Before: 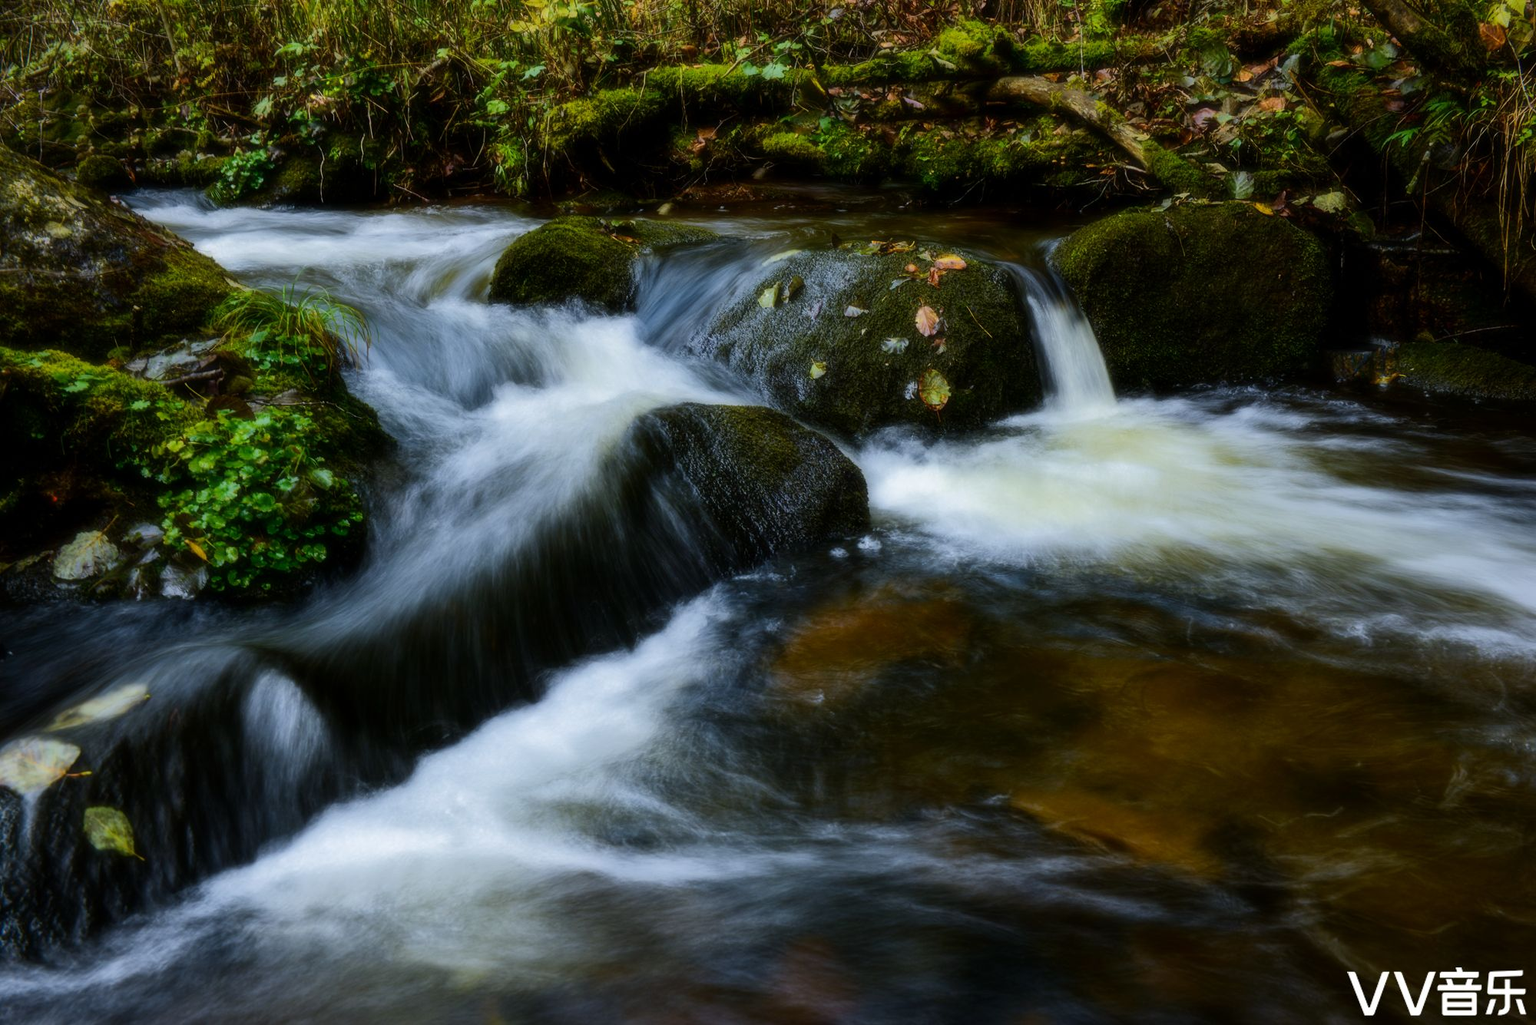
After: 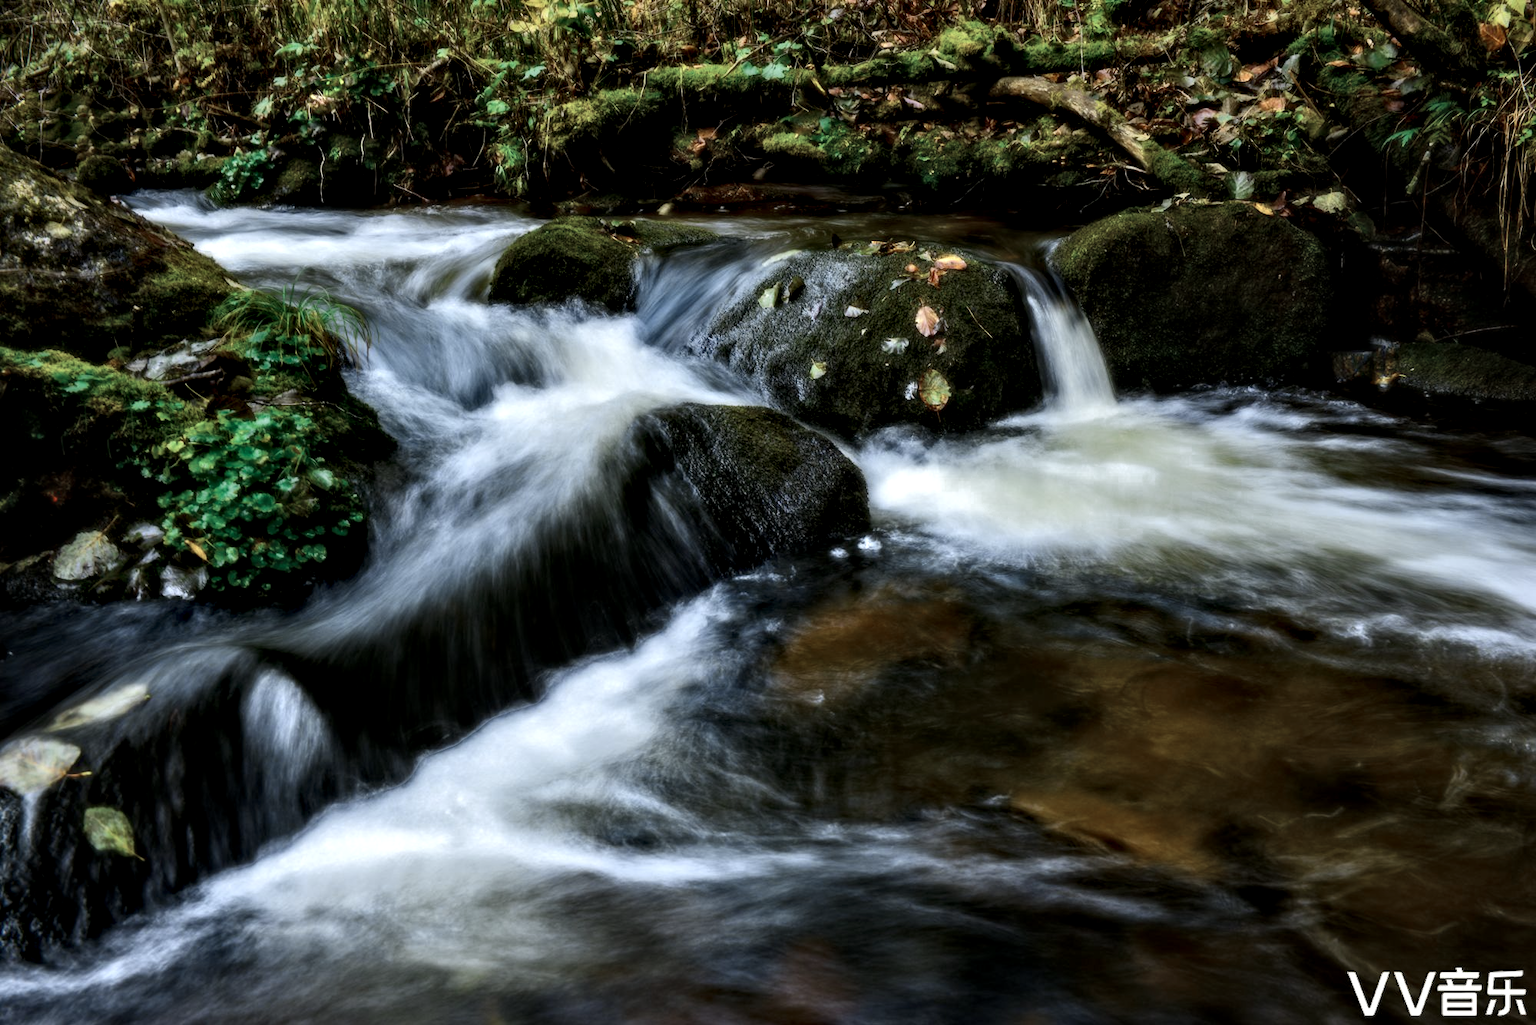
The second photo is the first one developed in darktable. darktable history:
color zones: curves: ch0 [(0, 0.5) (0.125, 0.4) (0.25, 0.5) (0.375, 0.4) (0.5, 0.4) (0.625, 0.6) (0.75, 0.6) (0.875, 0.5)]; ch1 [(0, 0.35) (0.125, 0.45) (0.25, 0.35) (0.375, 0.35) (0.5, 0.35) (0.625, 0.35) (0.75, 0.45) (0.875, 0.35)]; ch2 [(0, 0.6) (0.125, 0.5) (0.25, 0.5) (0.375, 0.6) (0.5, 0.6) (0.625, 0.5) (0.75, 0.5) (0.875, 0.5)]
contrast equalizer: octaves 7, y [[0.511, 0.558, 0.631, 0.632, 0.559, 0.512], [0.5 ×6], [0.507, 0.559, 0.627, 0.644, 0.647, 0.647], [0 ×6], [0 ×6]]
